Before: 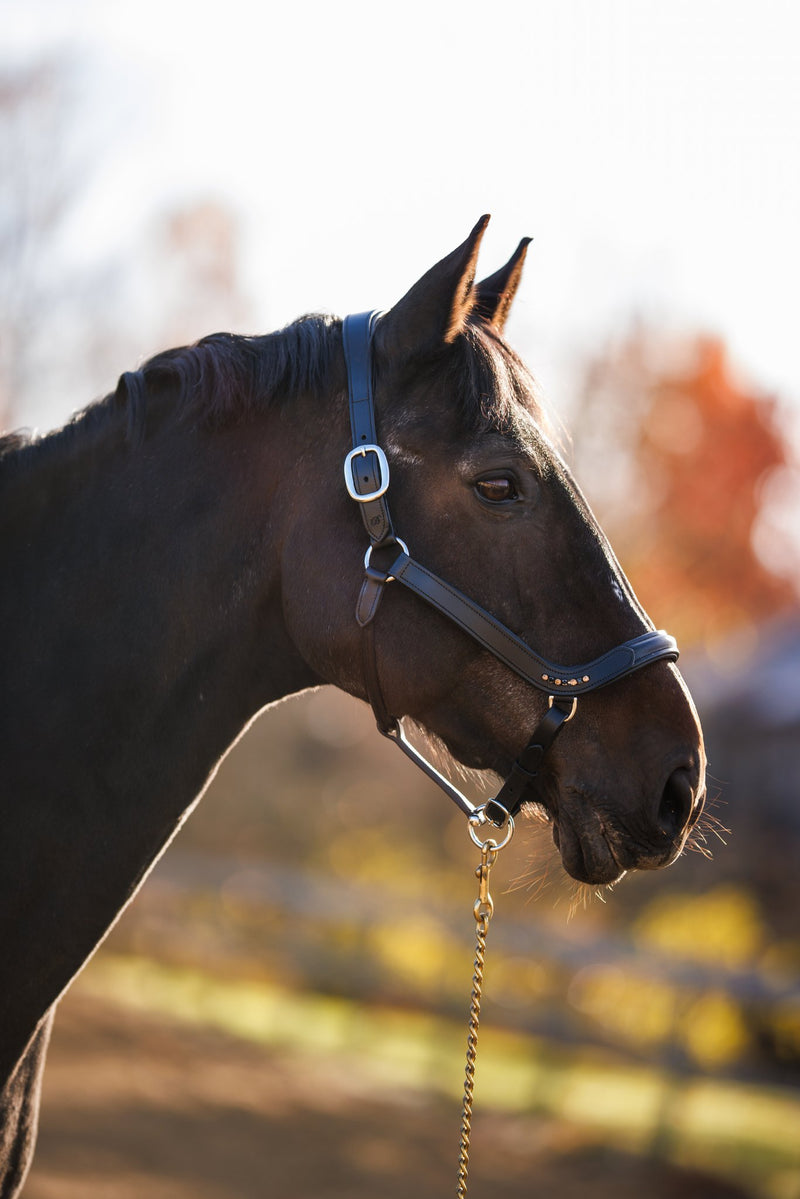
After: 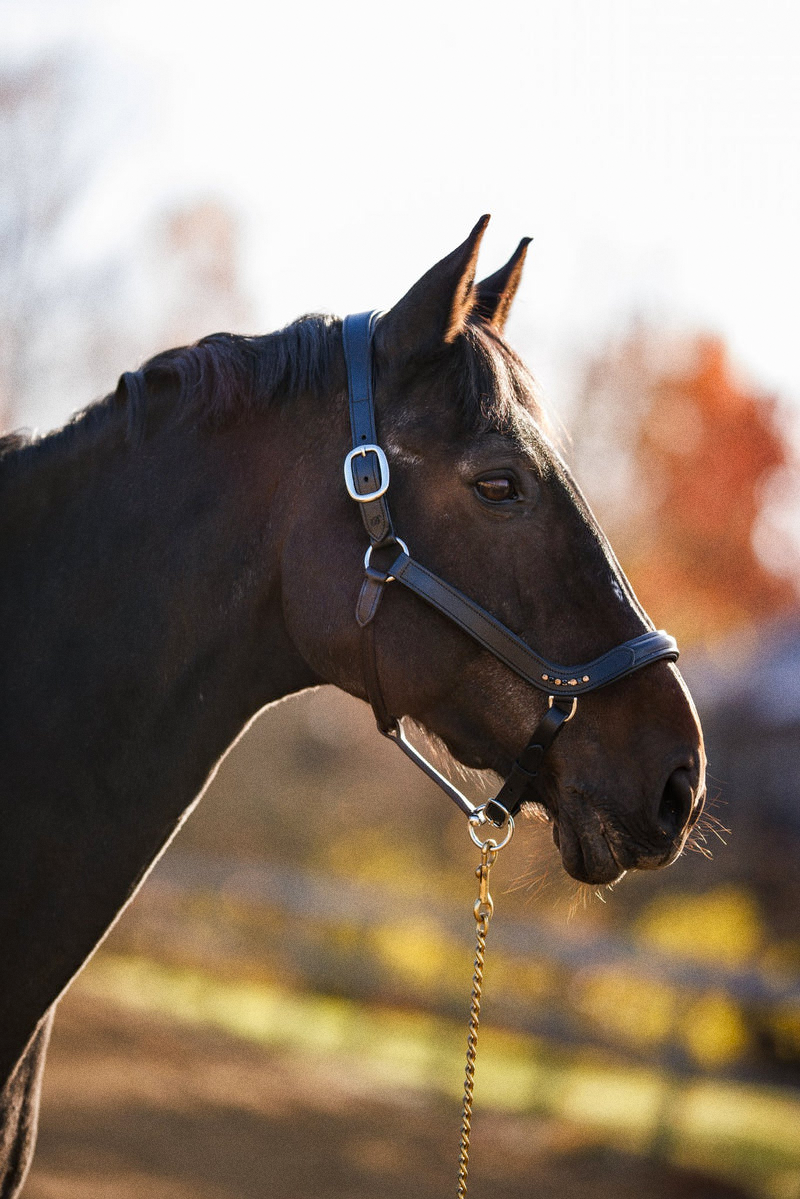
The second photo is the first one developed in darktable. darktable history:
haze removal: compatibility mode true, adaptive false
grain: coarseness 0.09 ISO
